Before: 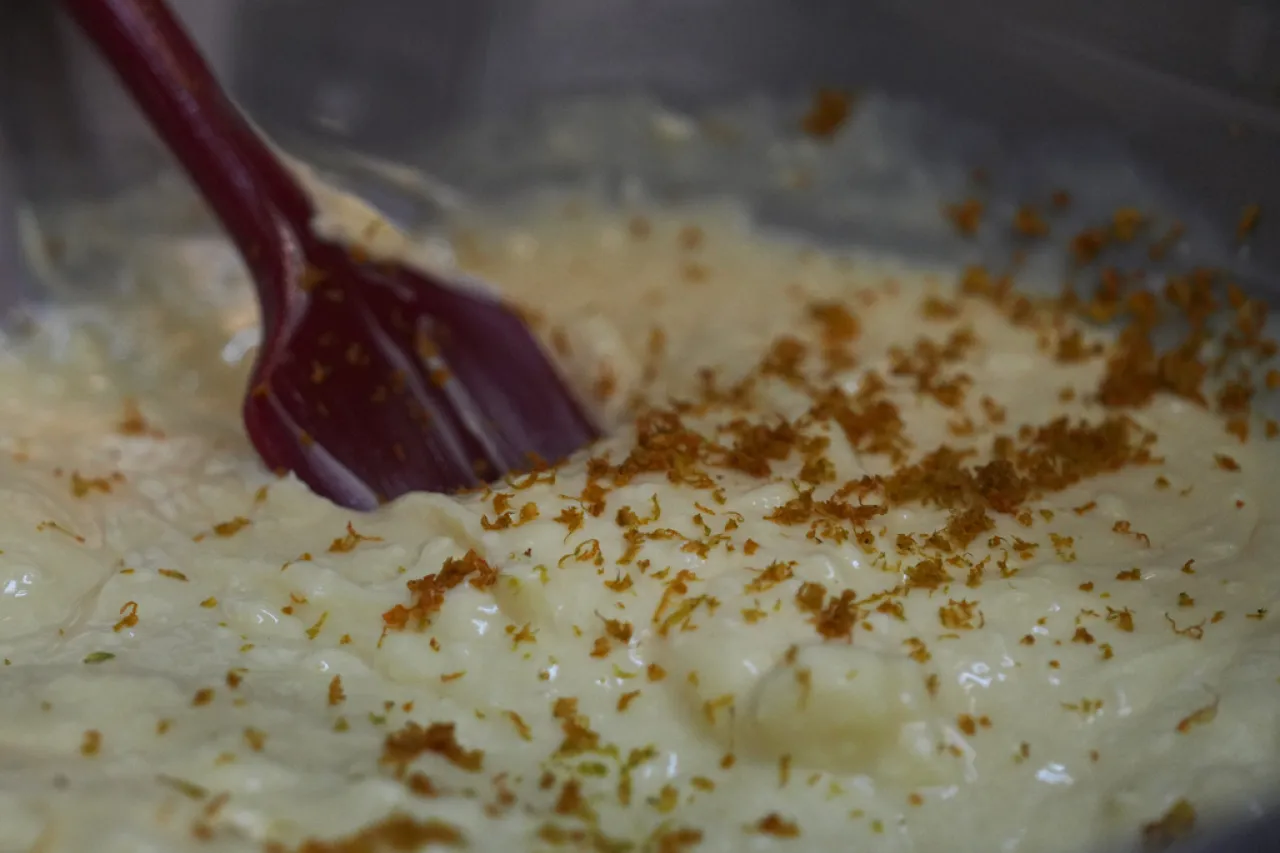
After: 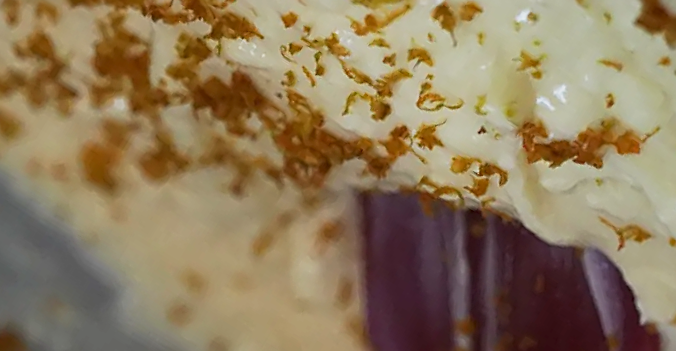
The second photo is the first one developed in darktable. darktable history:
crop and rotate: angle 148.64°, left 9.119%, top 15.569%, right 4.445%, bottom 17.028%
sharpen: amount 0.745
base curve: curves: ch0 [(0, 0) (0.088, 0.125) (0.176, 0.251) (0.354, 0.501) (0.613, 0.749) (1, 0.877)], preserve colors none
